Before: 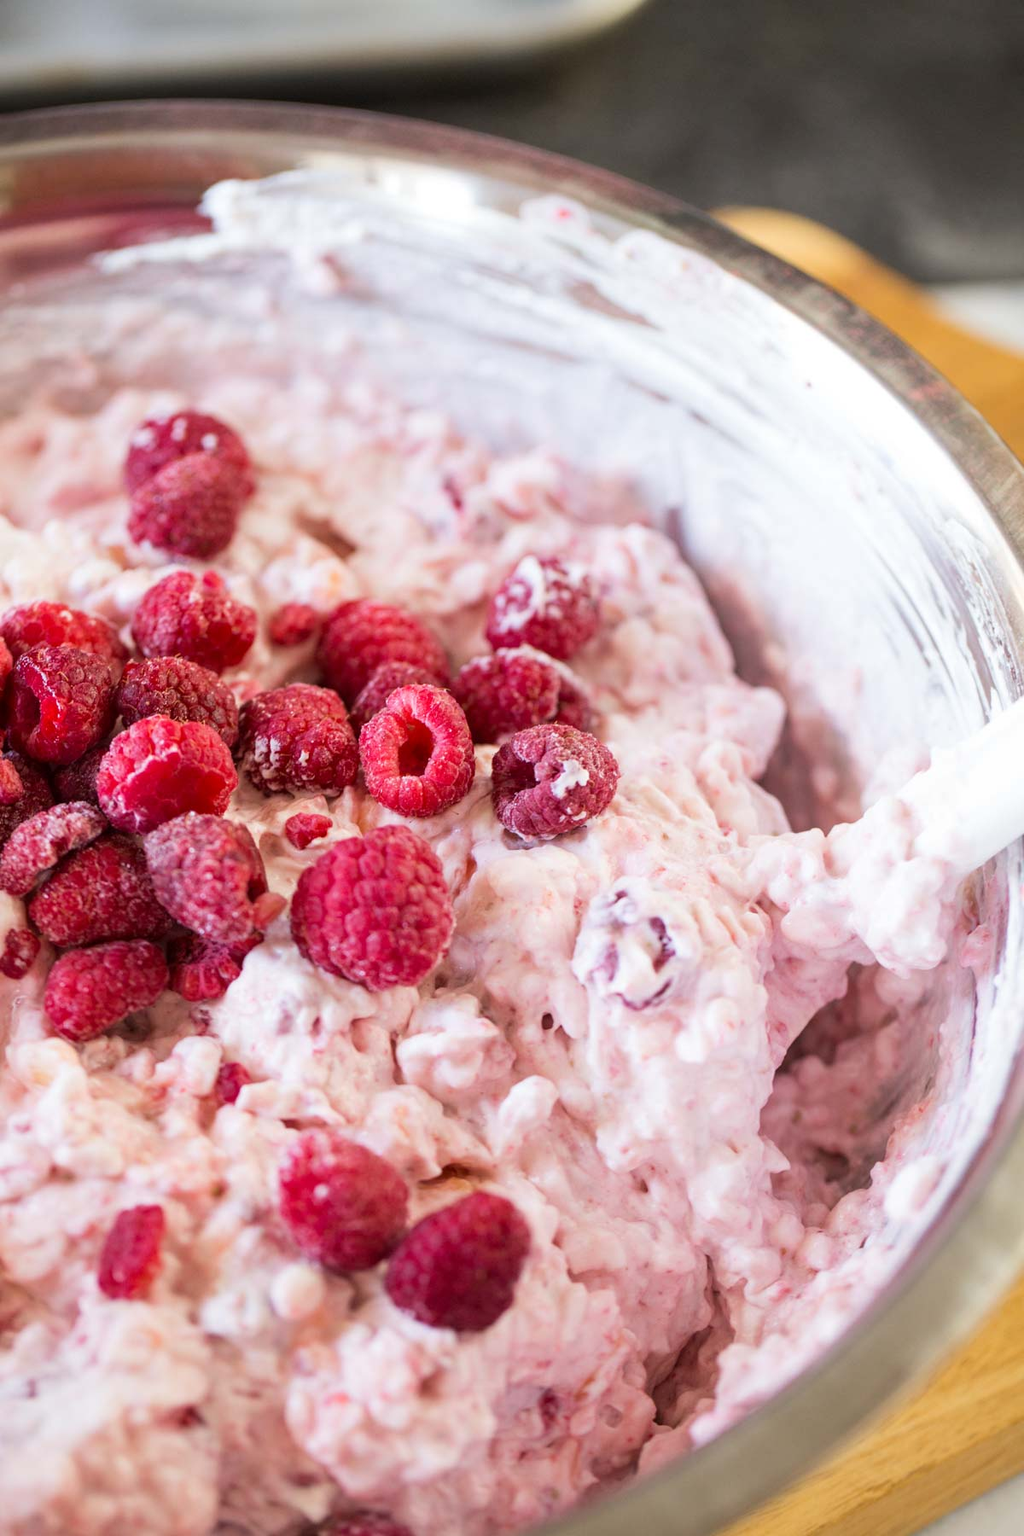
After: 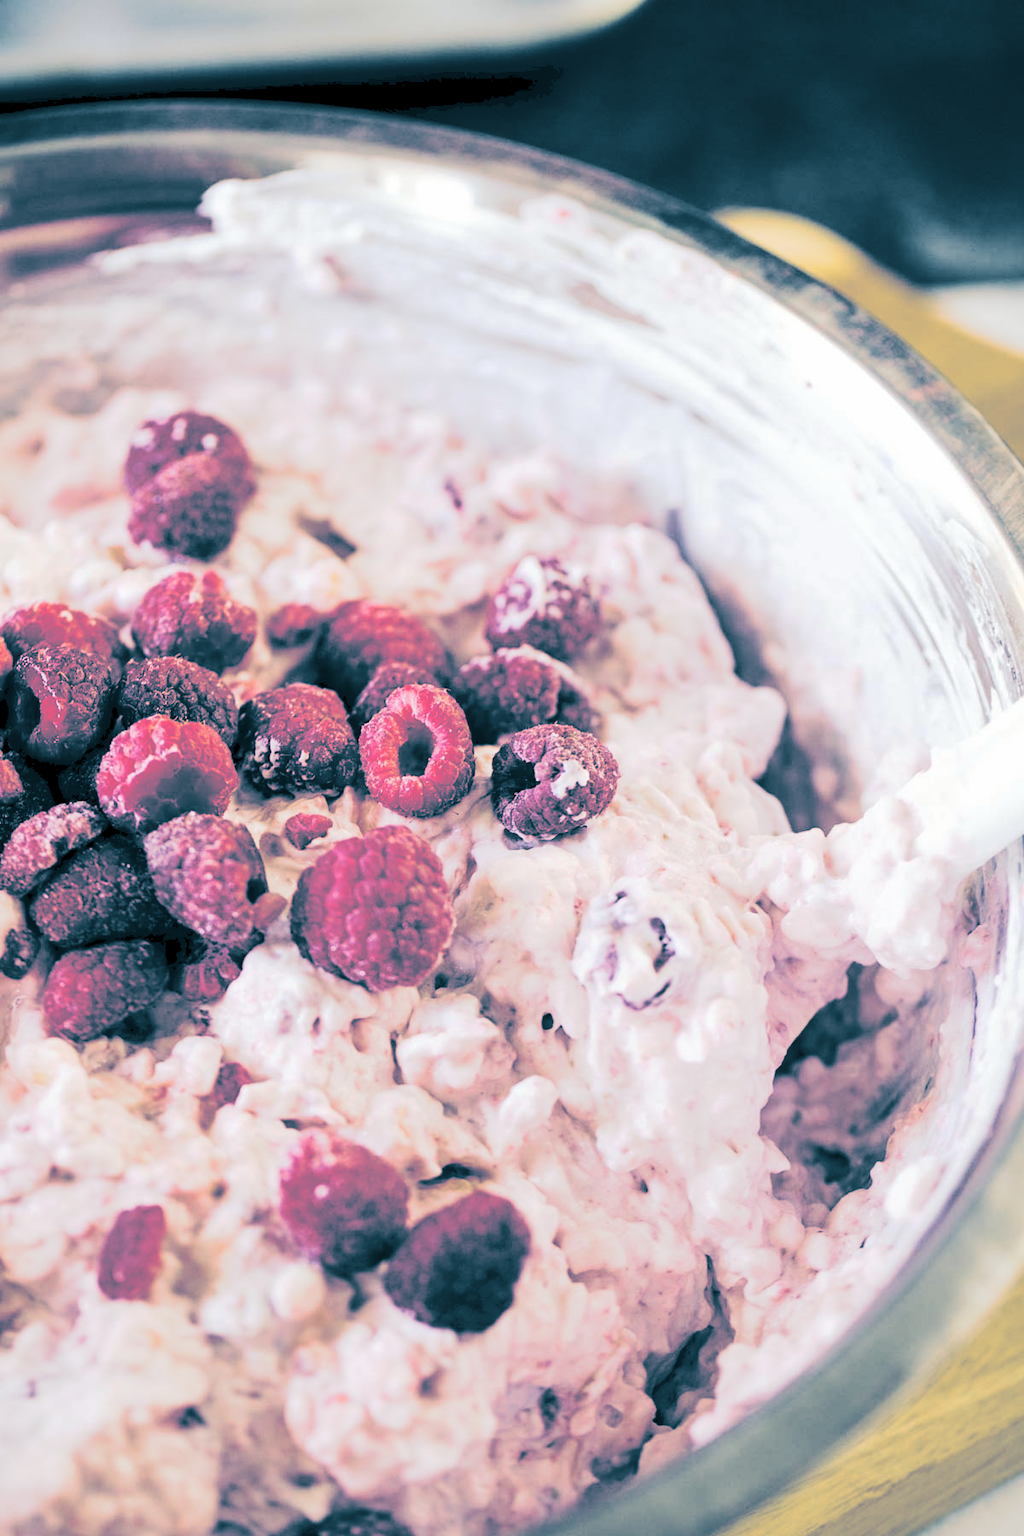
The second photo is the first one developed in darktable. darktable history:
exposure: black level correction 0.016, exposure -0.009 EV, compensate highlight preservation false
split-toning: shadows › hue 212.4°, balance -70
shadows and highlights: shadows 20.55, highlights -20.99, soften with gaussian
tone curve: curves: ch0 [(0, 0) (0.003, 0.13) (0.011, 0.13) (0.025, 0.134) (0.044, 0.136) (0.069, 0.139) (0.1, 0.144) (0.136, 0.151) (0.177, 0.171) (0.224, 0.2) (0.277, 0.247) (0.335, 0.318) (0.399, 0.412) (0.468, 0.536) (0.543, 0.659) (0.623, 0.746) (0.709, 0.812) (0.801, 0.871) (0.898, 0.915) (1, 1)], preserve colors none
